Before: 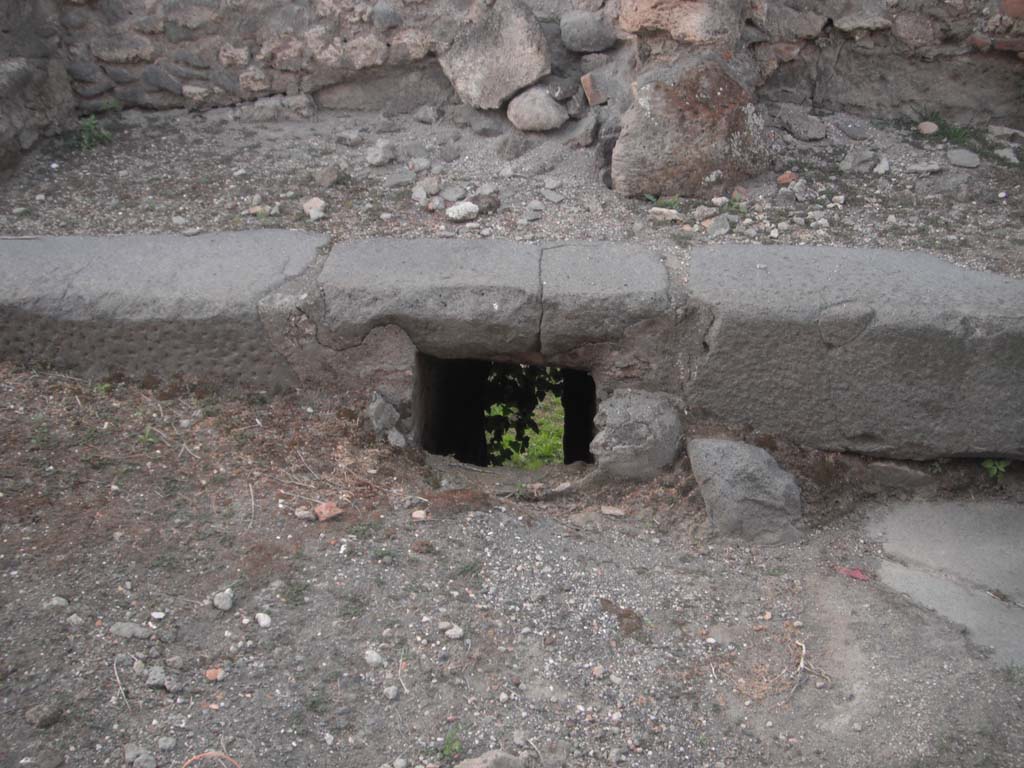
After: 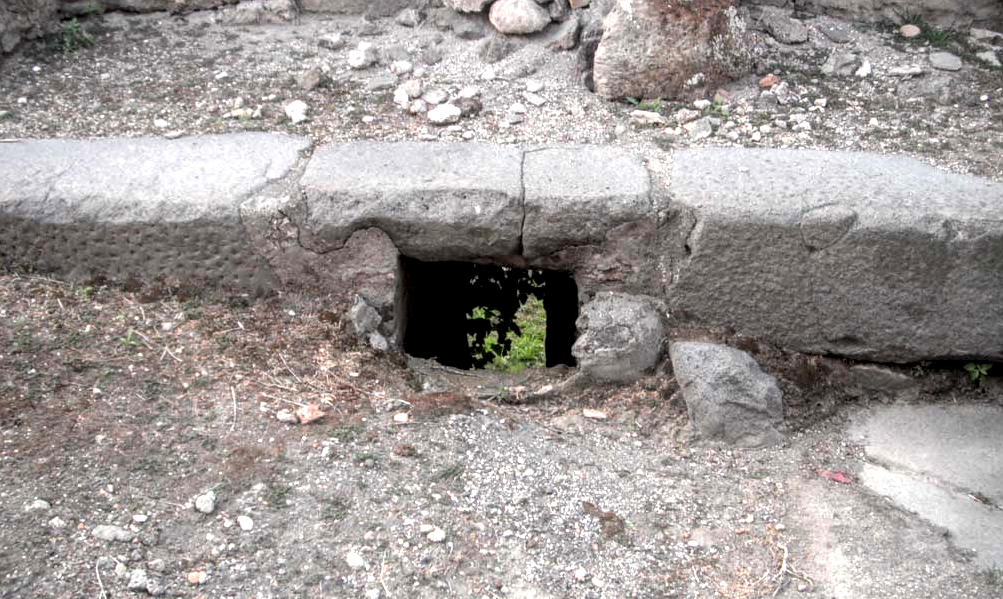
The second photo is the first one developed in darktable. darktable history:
tone equalizer: -8 EV -1.11 EV, -7 EV -0.978 EV, -6 EV -0.838 EV, -5 EV -0.56 EV, -3 EV 0.589 EV, -2 EV 0.891 EV, -1 EV 1 EV, +0 EV 1.08 EV
local contrast: detail 156%
crop and rotate: left 1.826%, top 12.715%, right 0.129%, bottom 9.251%
